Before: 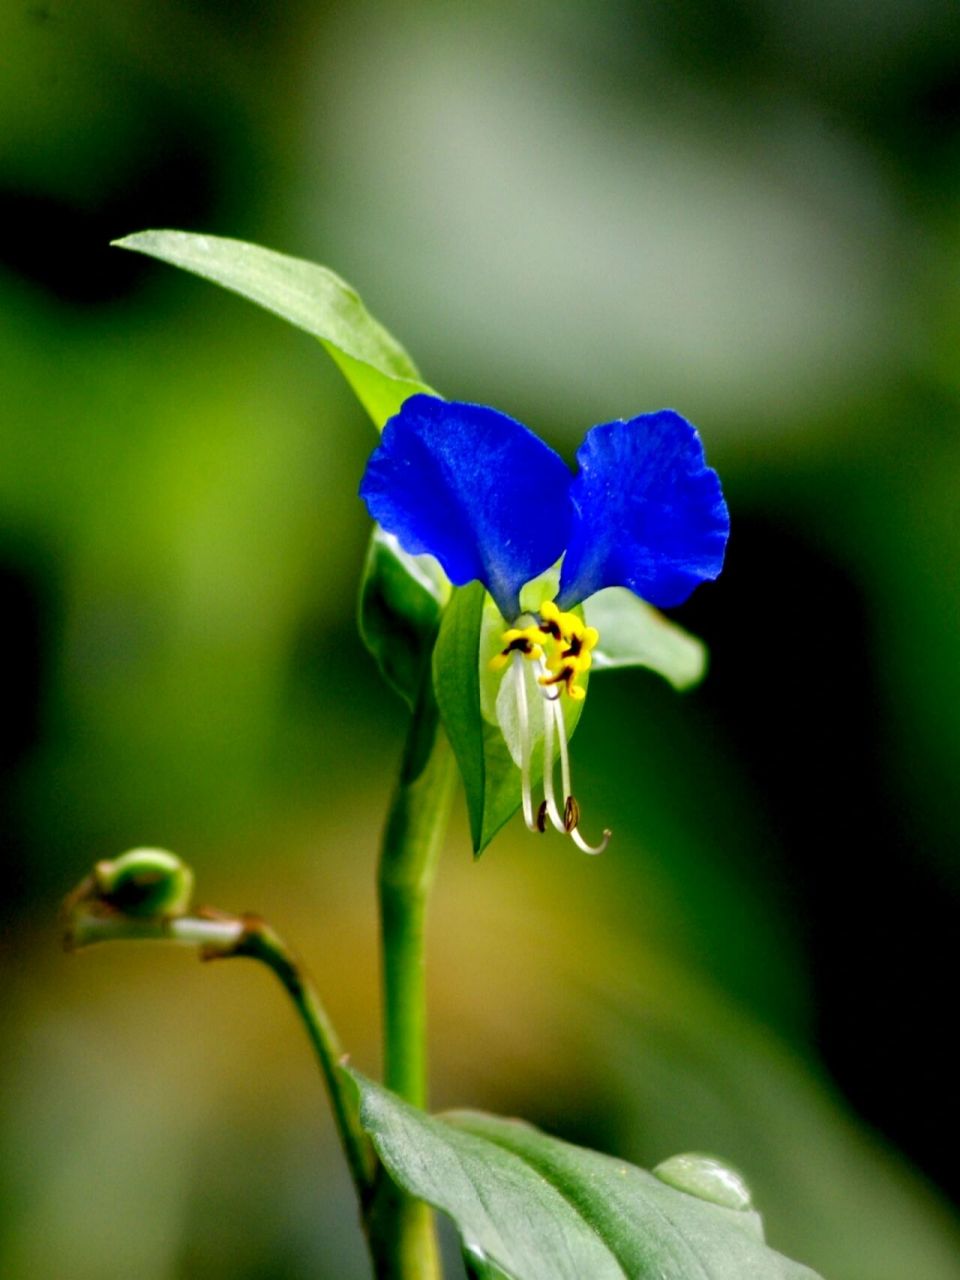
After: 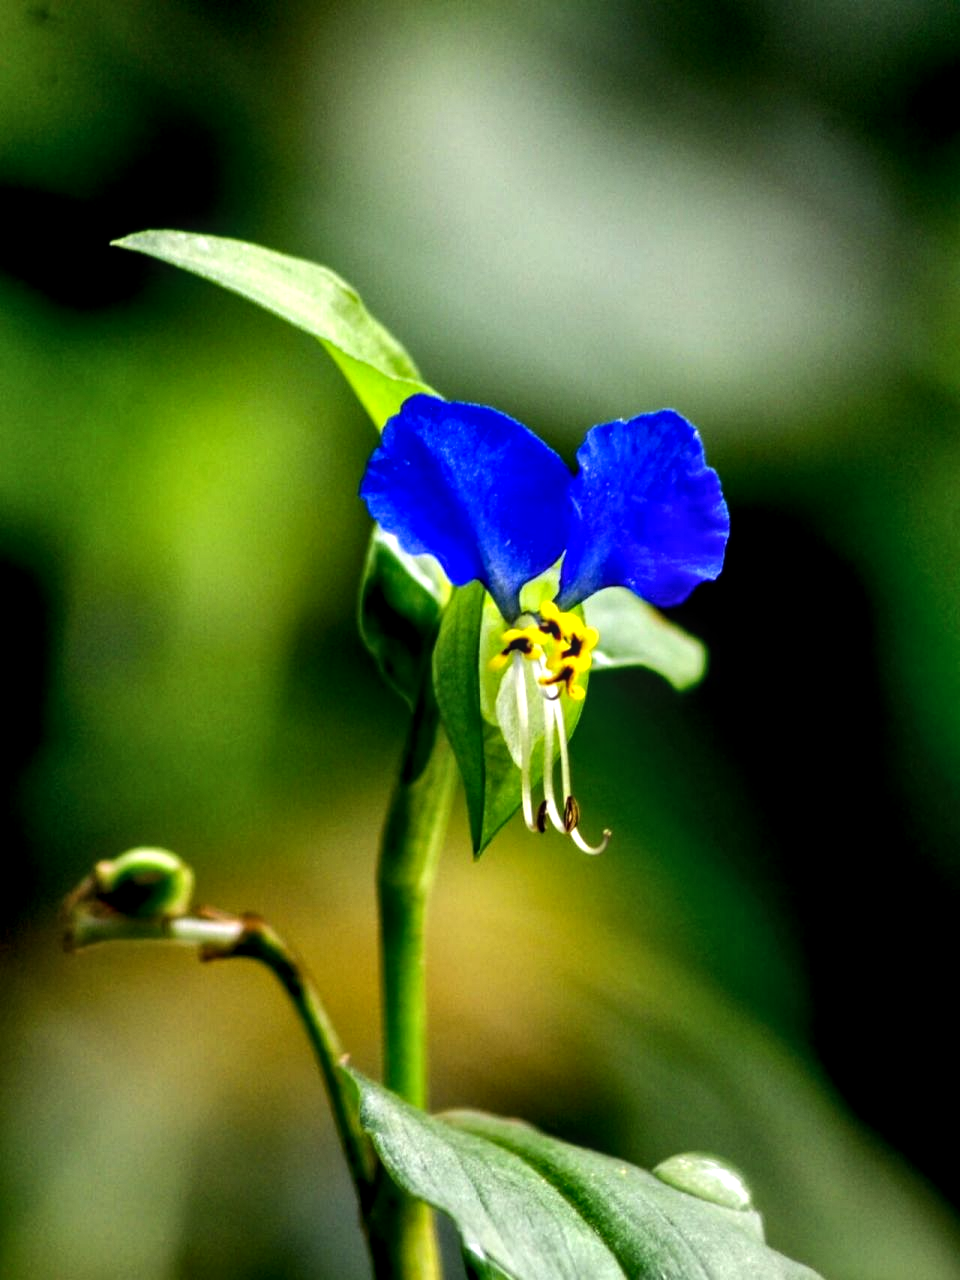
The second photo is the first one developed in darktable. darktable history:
shadows and highlights: white point adjustment -3.83, highlights -63.76, soften with gaussian
tone equalizer: -8 EV -0.763 EV, -7 EV -0.675 EV, -6 EV -0.587 EV, -5 EV -0.422 EV, -3 EV 0.382 EV, -2 EV 0.6 EV, -1 EV 0.681 EV, +0 EV 0.764 EV, edges refinement/feathering 500, mask exposure compensation -1.57 EV, preserve details no
local contrast: detail 130%
